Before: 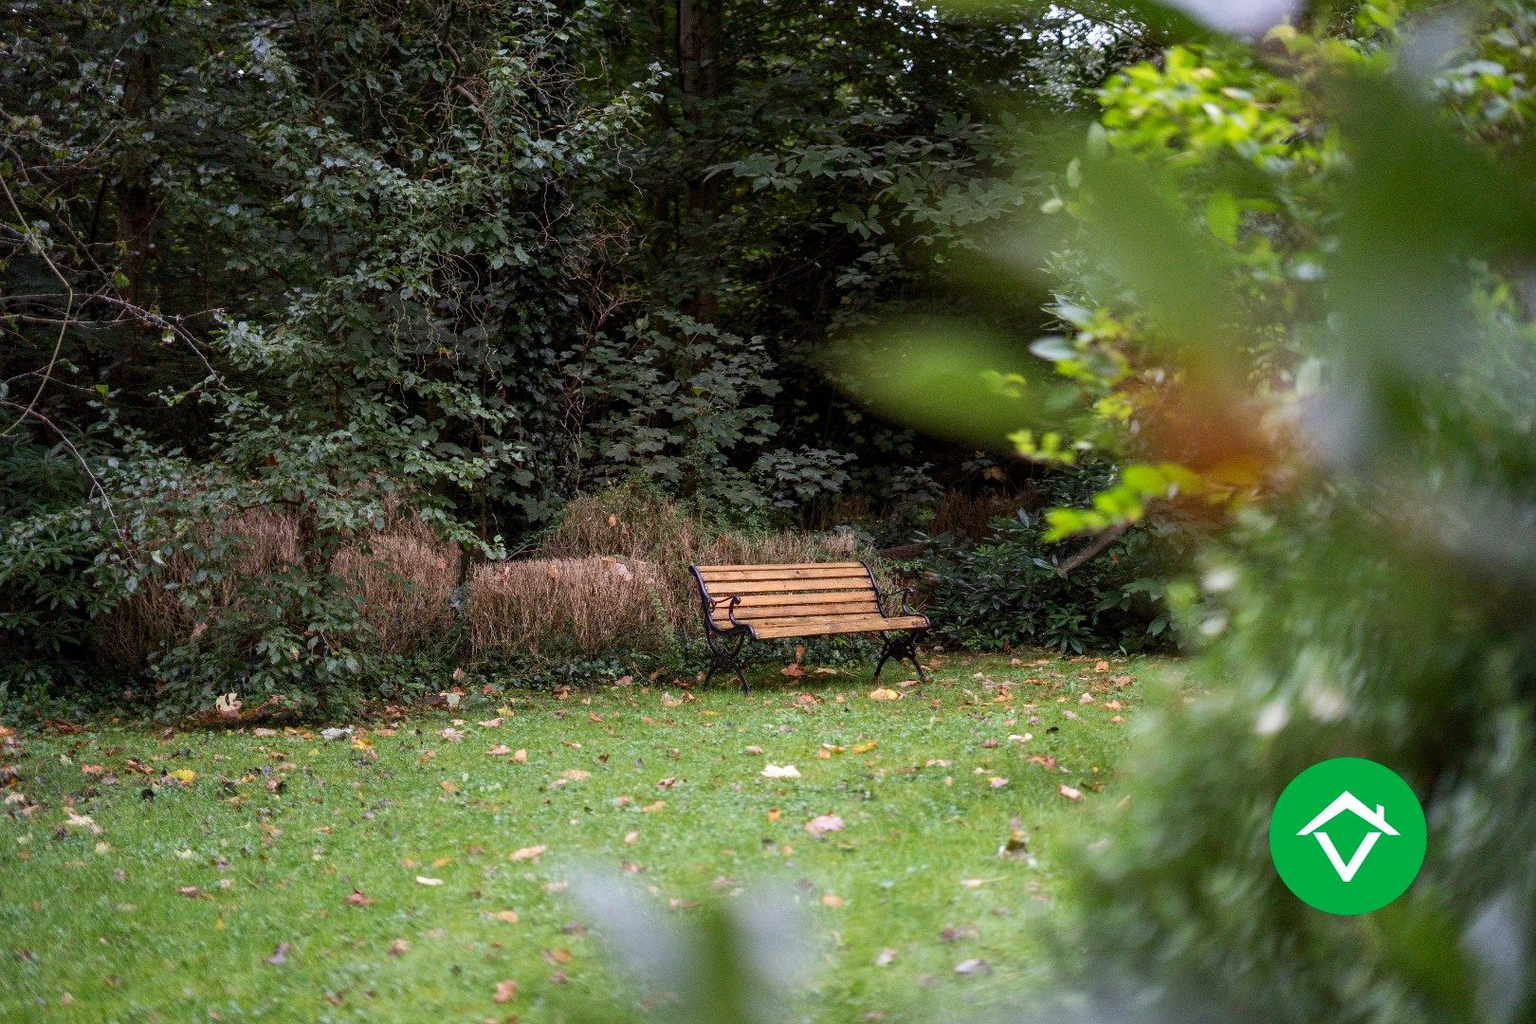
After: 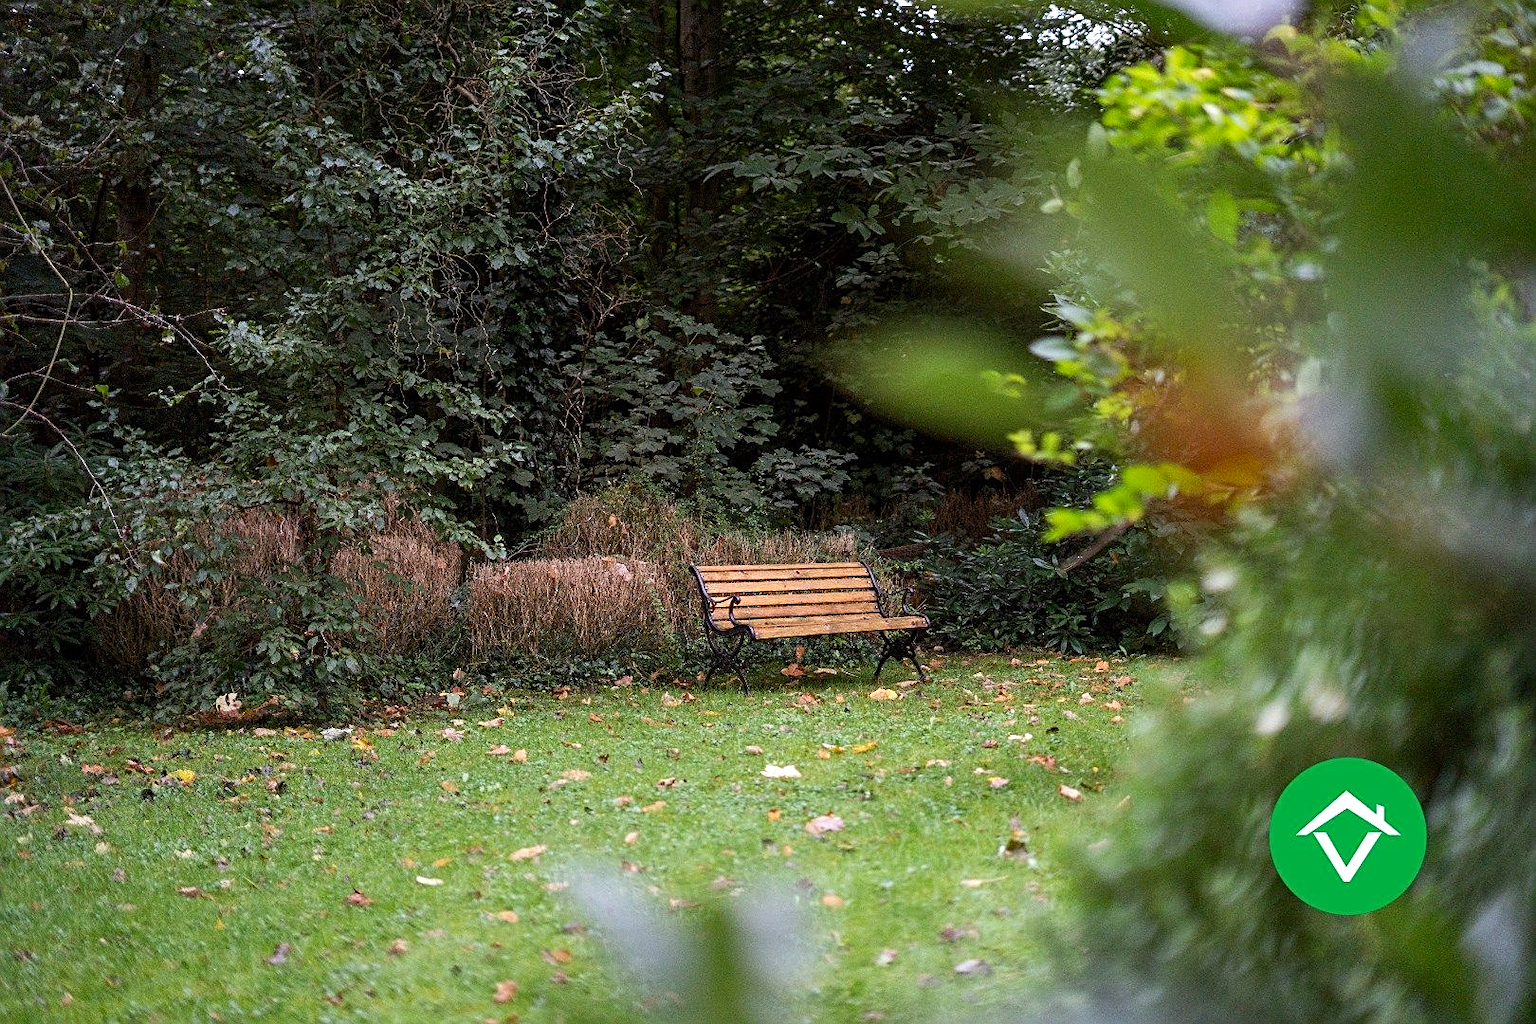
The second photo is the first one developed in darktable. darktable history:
color zones: curves: ch1 [(0, 0.525) (0.143, 0.556) (0.286, 0.52) (0.429, 0.5) (0.571, 0.5) (0.714, 0.5) (0.857, 0.503) (1, 0.525)]
sharpen: on, module defaults
levels: levels [0, 0.492, 0.984]
